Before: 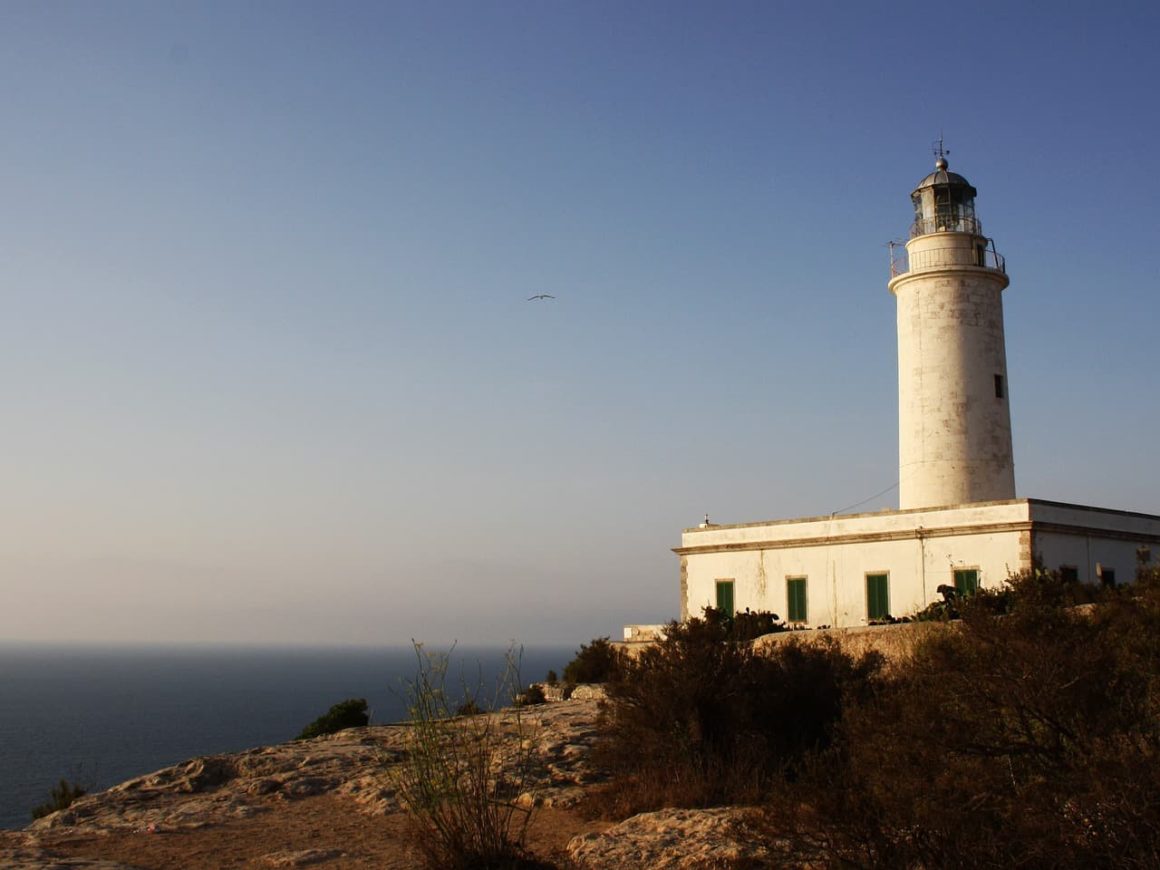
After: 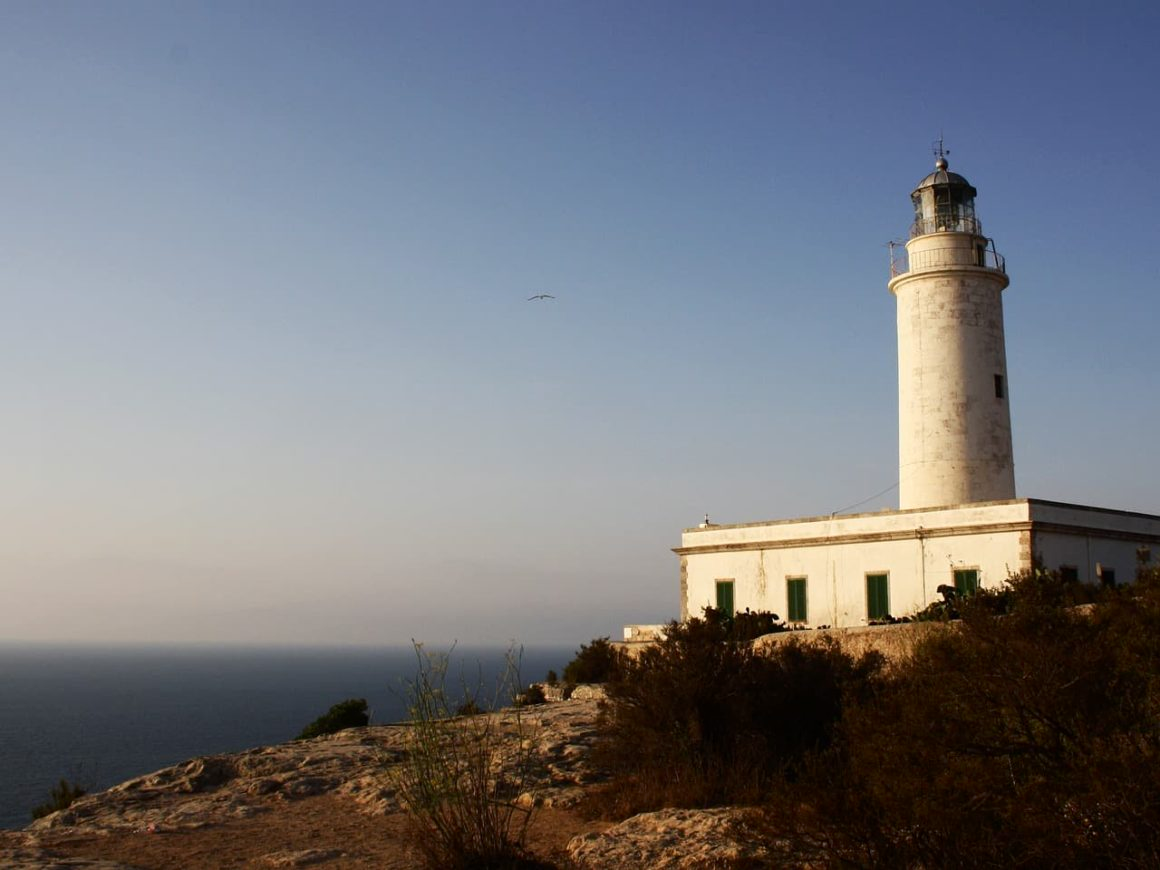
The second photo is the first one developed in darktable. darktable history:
shadows and highlights: shadows -31.37, highlights 29.73
